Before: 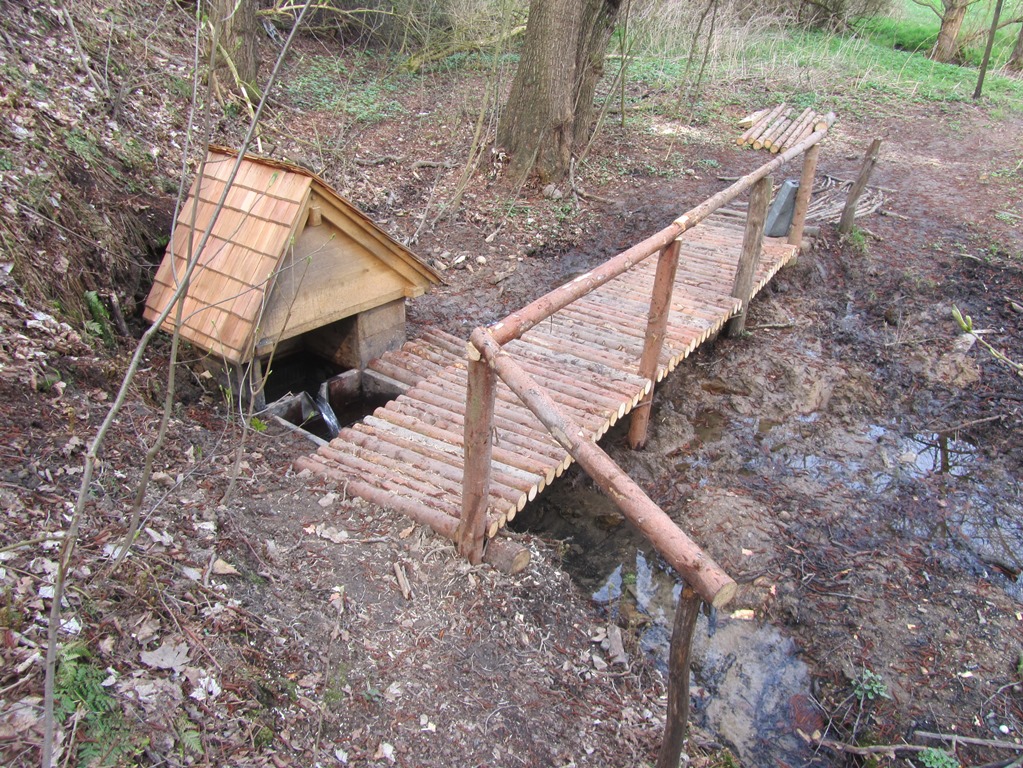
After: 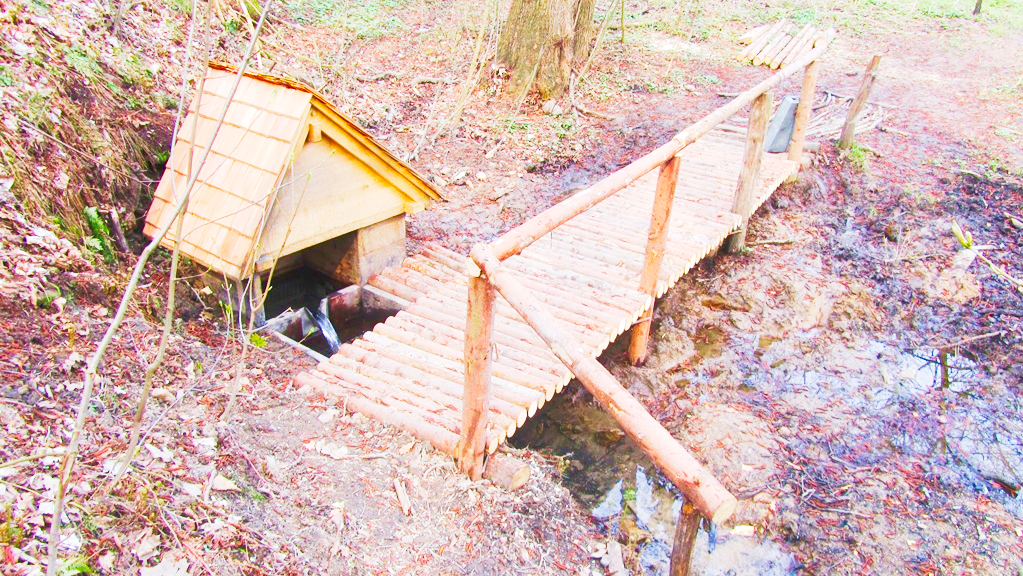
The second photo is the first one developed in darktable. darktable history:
tone curve: curves: ch0 [(0, 0) (0.003, 0.004) (0.011, 0.015) (0.025, 0.034) (0.044, 0.061) (0.069, 0.095) (0.1, 0.137) (0.136, 0.187) (0.177, 0.244) (0.224, 0.308) (0.277, 0.415) (0.335, 0.532) (0.399, 0.642) (0.468, 0.747) (0.543, 0.829) (0.623, 0.886) (0.709, 0.924) (0.801, 0.951) (0.898, 0.975) (1, 1)], preserve colors none
crop: top 11.038%, bottom 13.962%
velvia: strength 36.57%
rgb curve: curves: ch0 [(0, 0) (0.093, 0.159) (0.241, 0.265) (0.414, 0.42) (1, 1)], compensate middle gray true, preserve colors basic power
color balance: output saturation 110%
white balance: emerald 1
color balance rgb: linear chroma grading › global chroma 8.12%, perceptual saturation grading › global saturation 9.07%, perceptual saturation grading › highlights -13.84%, perceptual saturation grading › mid-tones 14.88%, perceptual saturation grading › shadows 22.8%, perceptual brilliance grading › highlights 2.61%, global vibrance 12.07%
